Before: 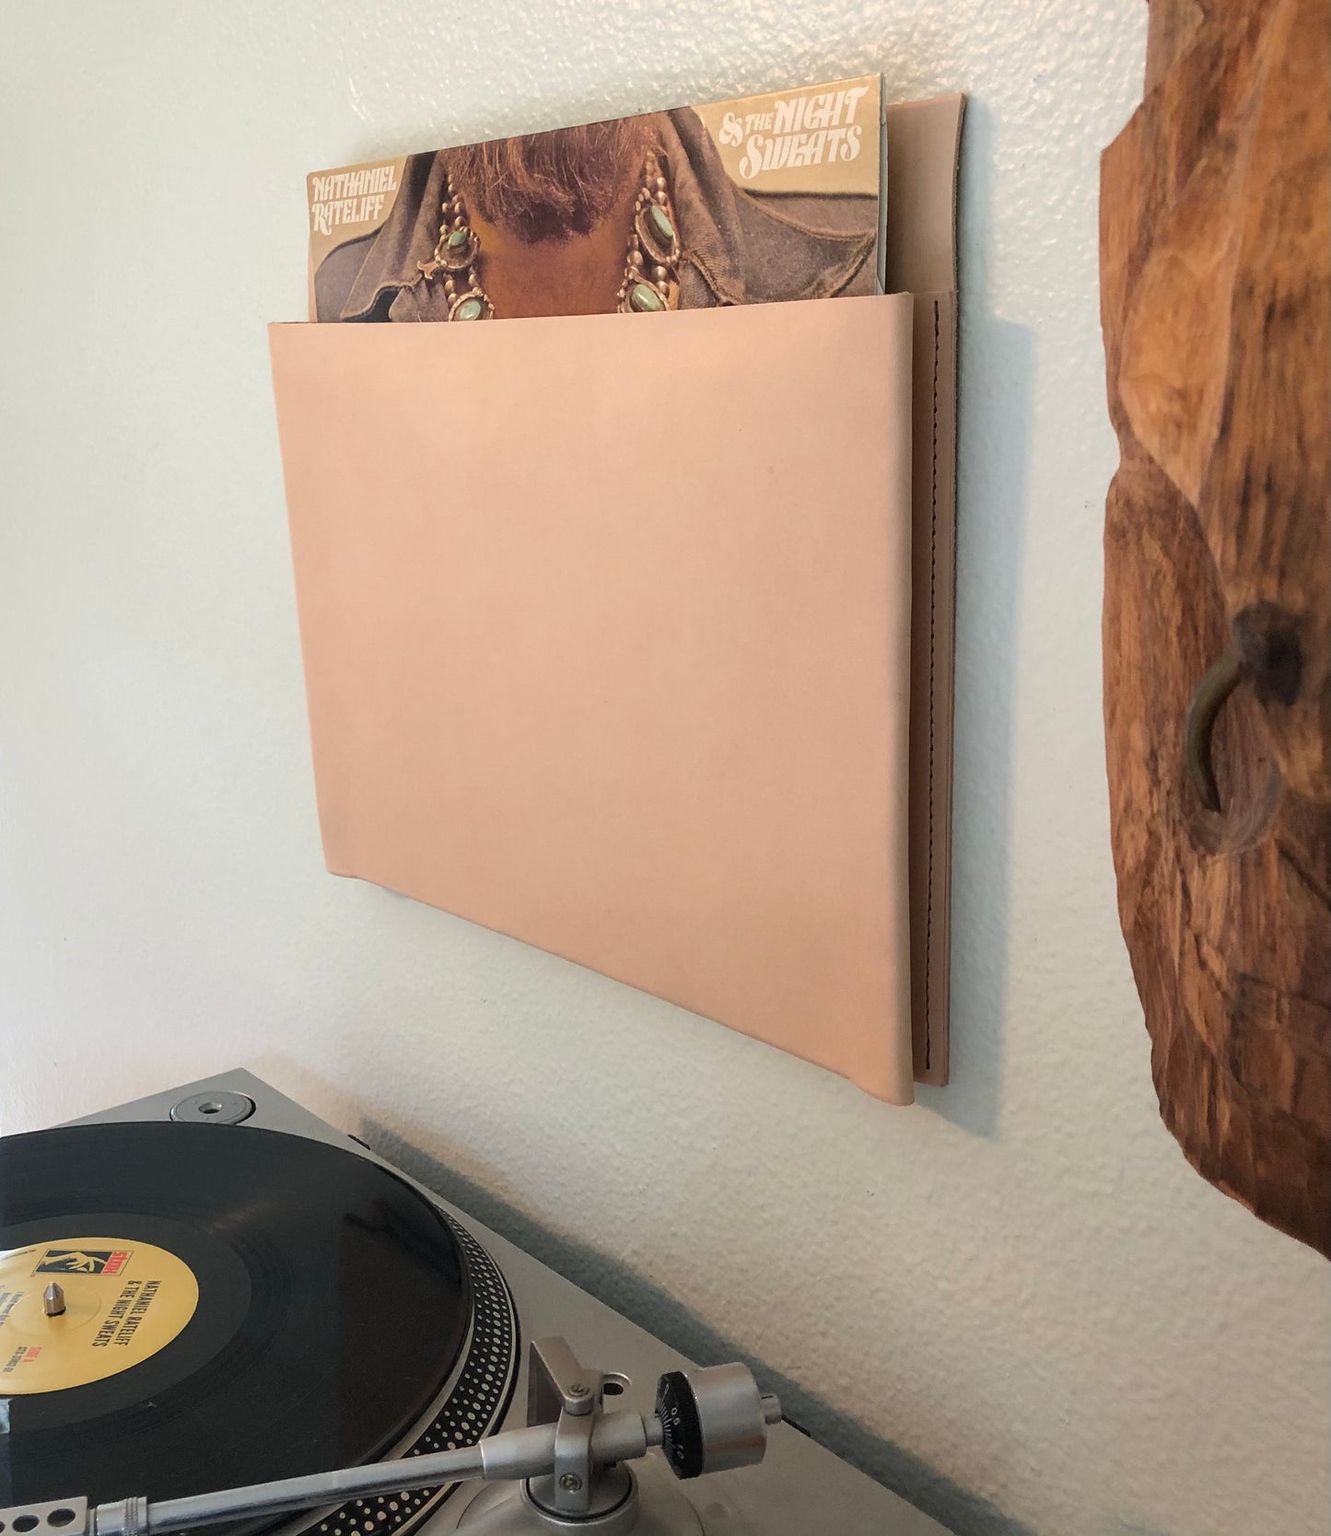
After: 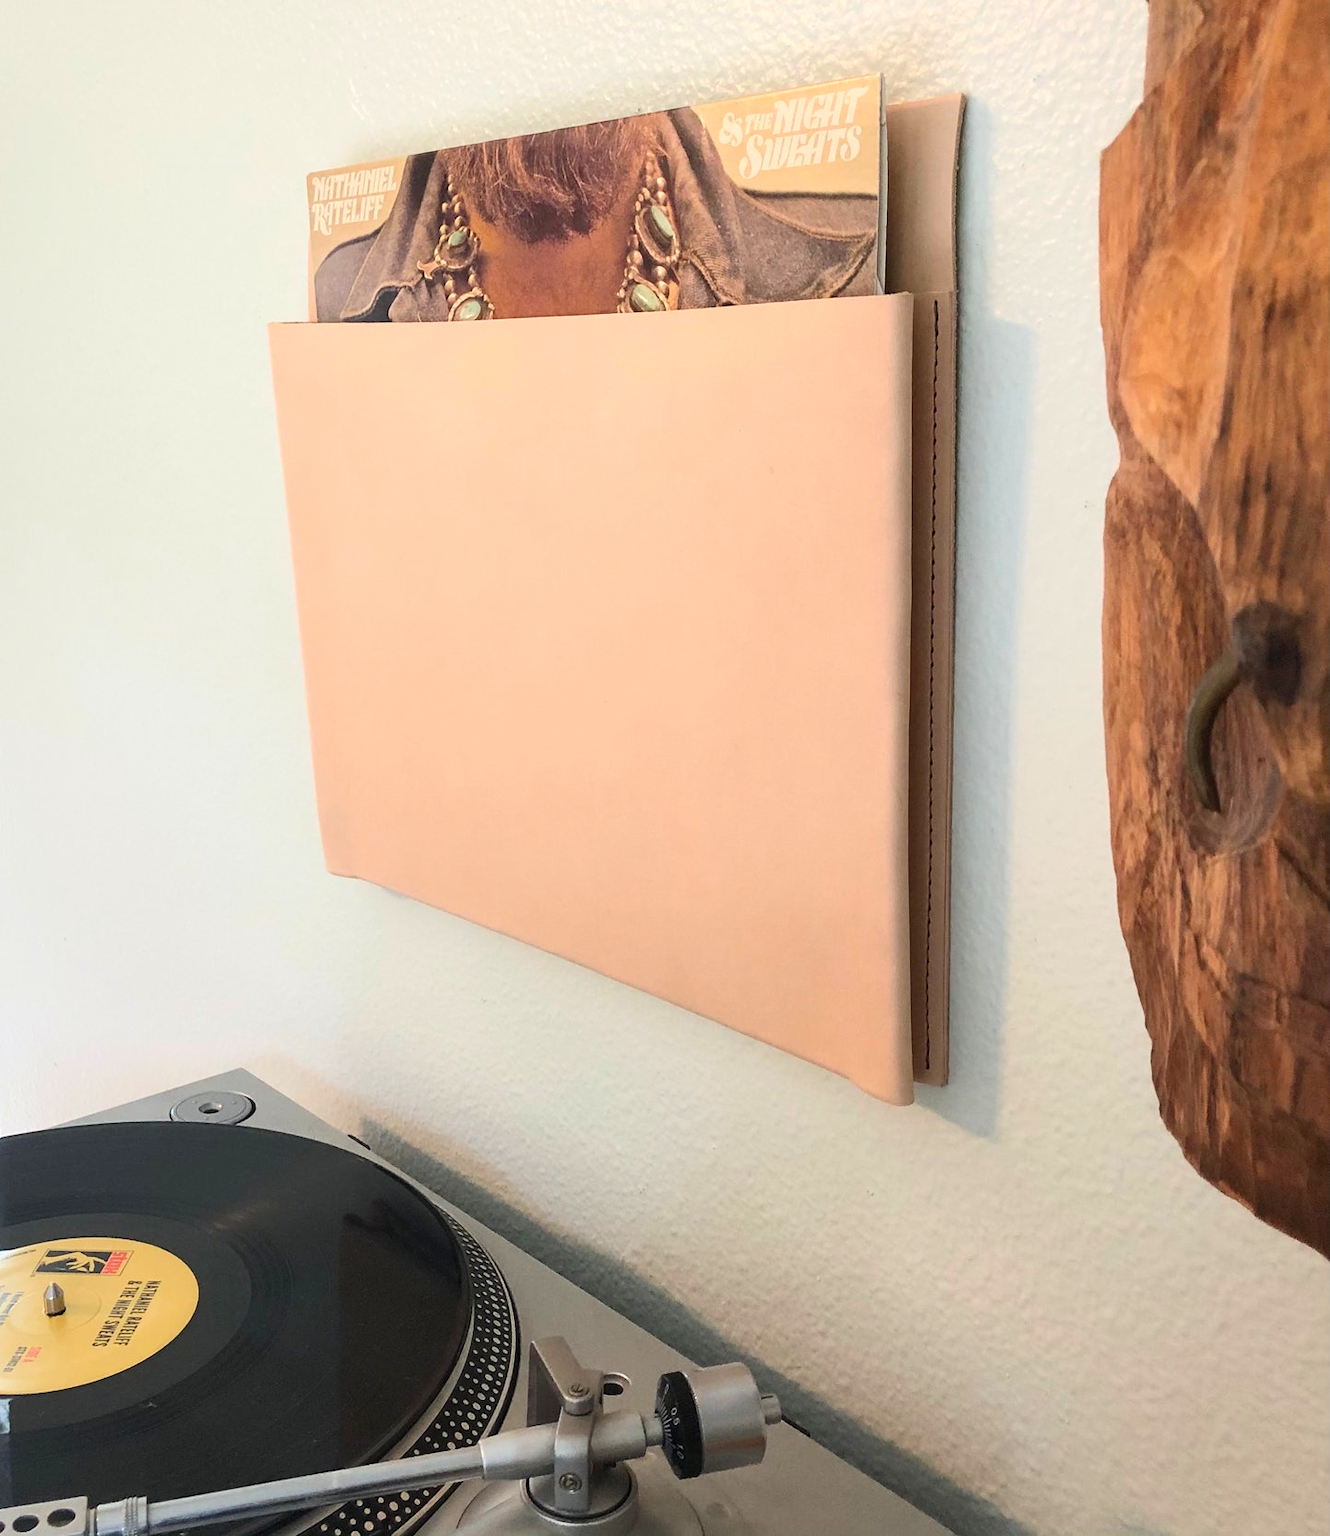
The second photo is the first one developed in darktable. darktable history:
contrast brightness saturation: contrast 0.199, brightness 0.167, saturation 0.221
